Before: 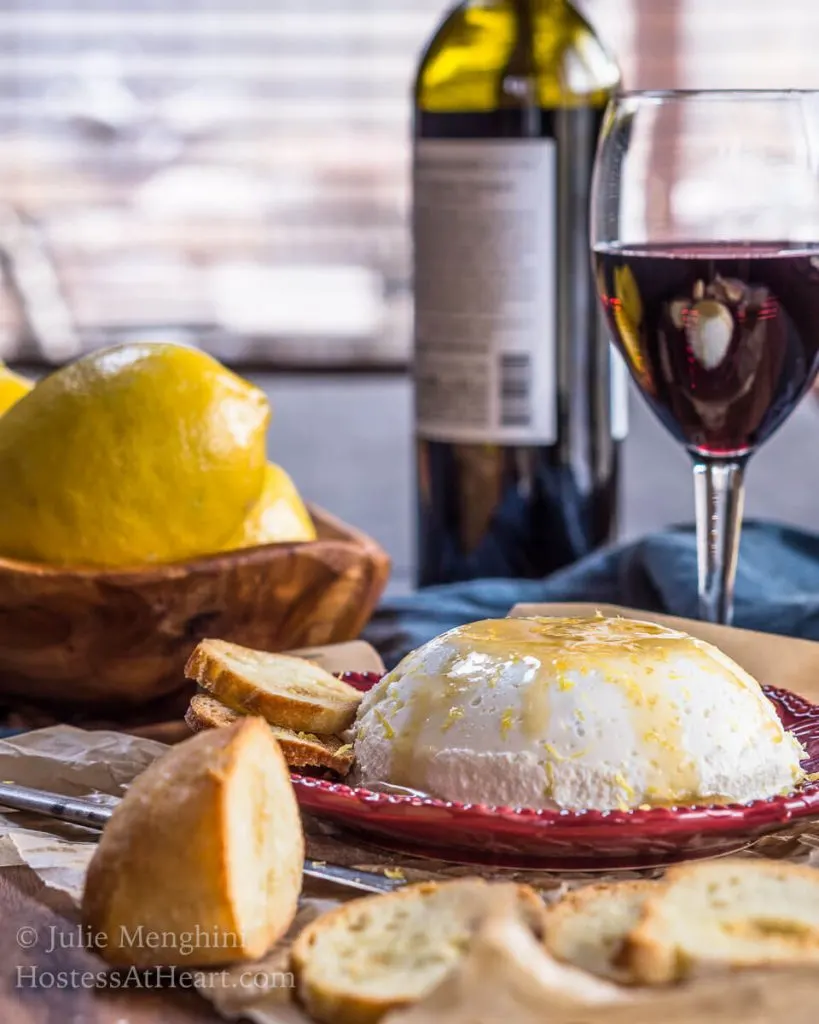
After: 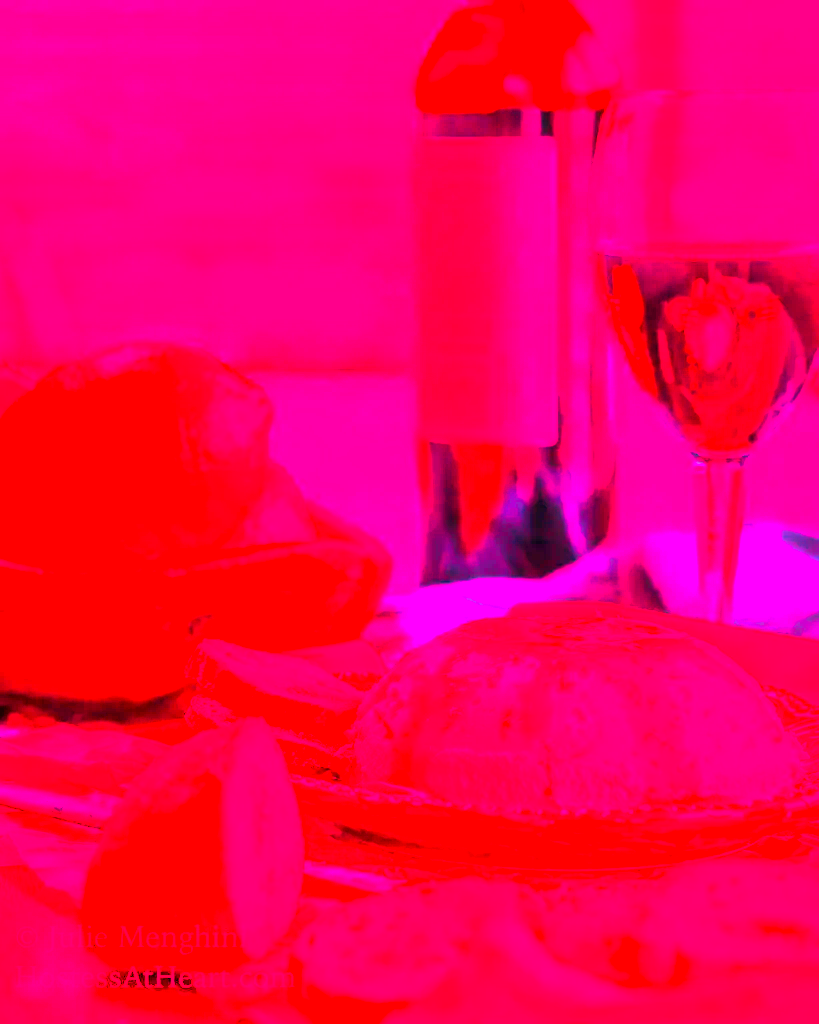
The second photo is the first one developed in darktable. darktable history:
exposure: black level correction 0, exposure 1.45 EV, compensate exposure bias true, compensate highlight preservation false
contrast brightness saturation: contrast 0.18, saturation 0.3
global tonemap: drago (0.7, 100)
rotate and perspective: automatic cropping off
white balance: red 4.26, blue 1.802
